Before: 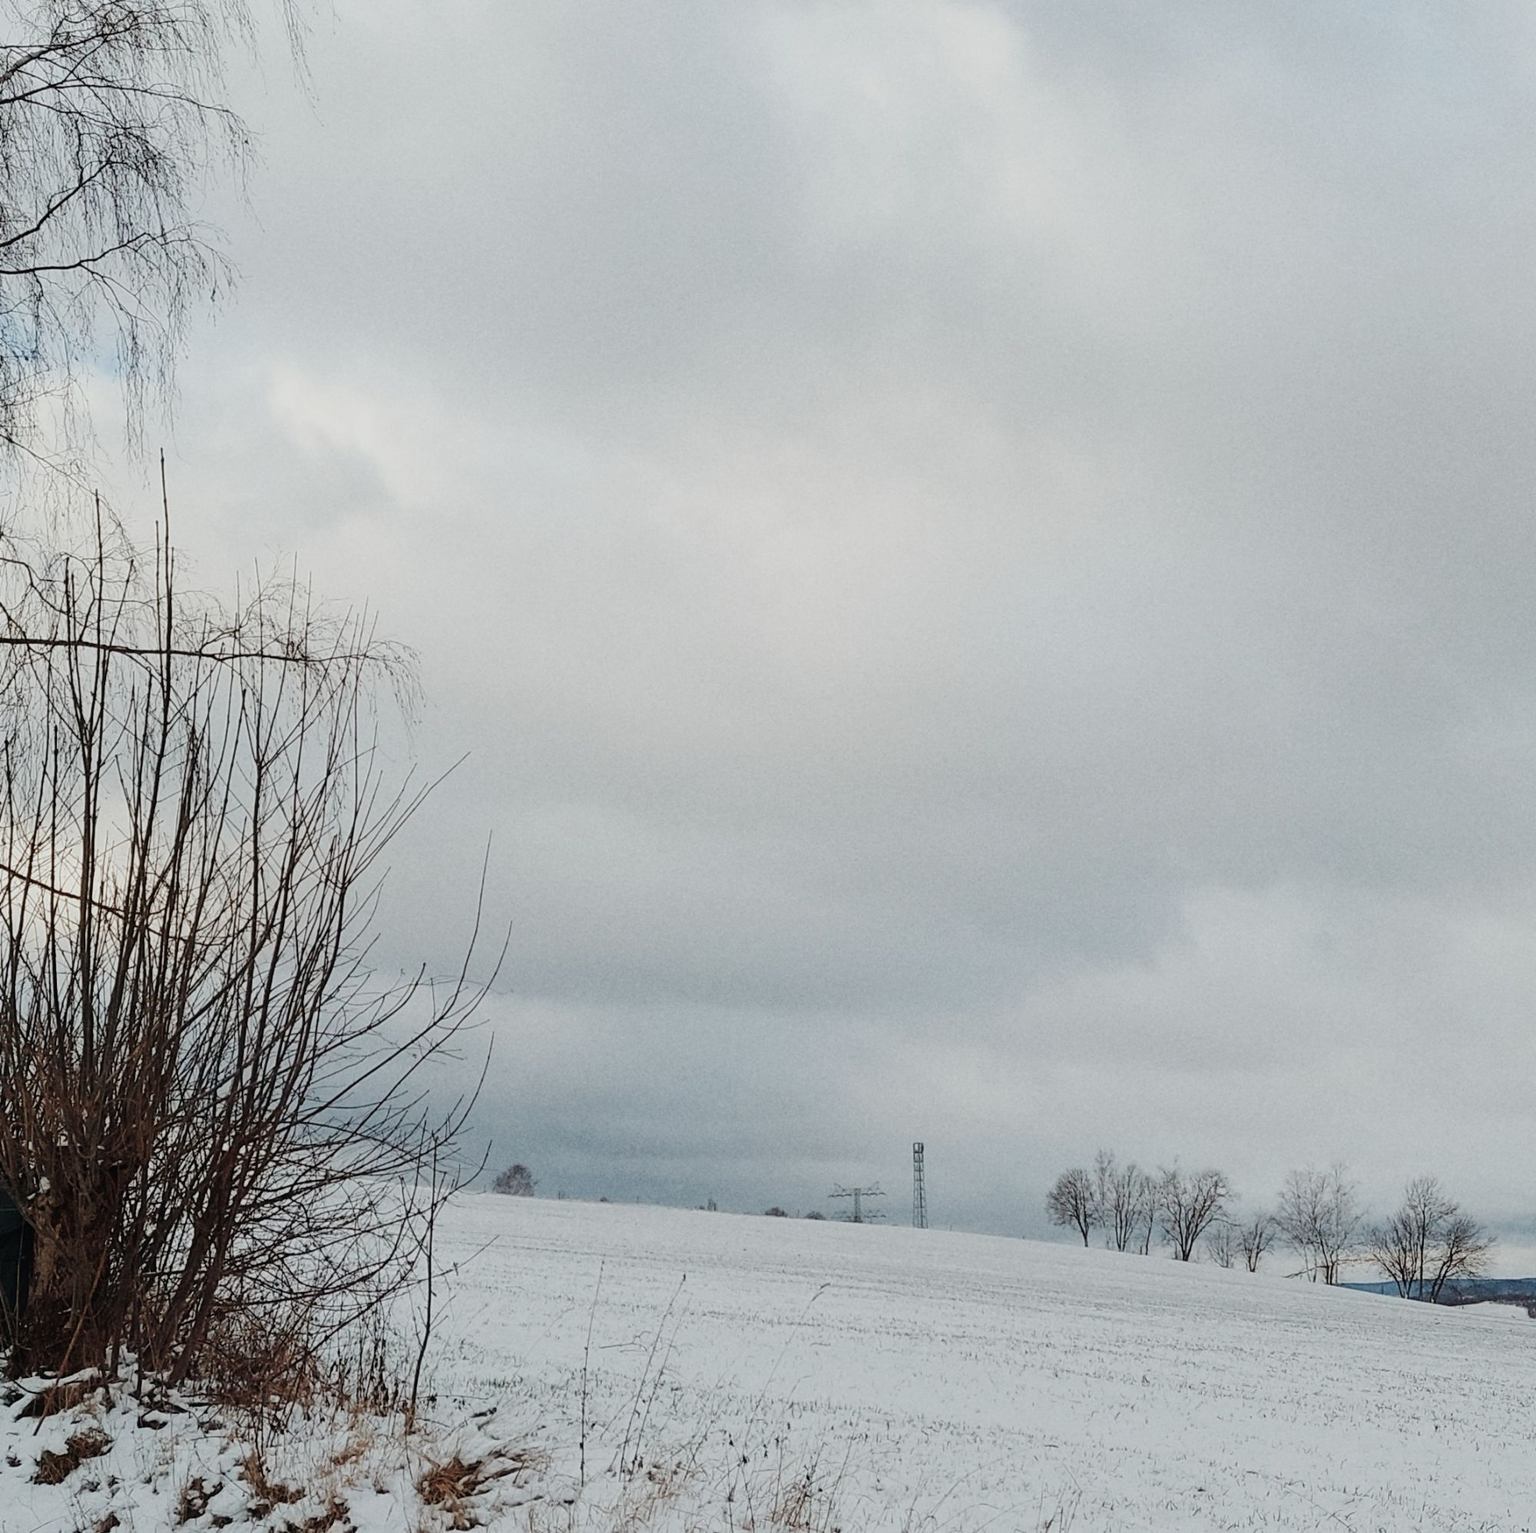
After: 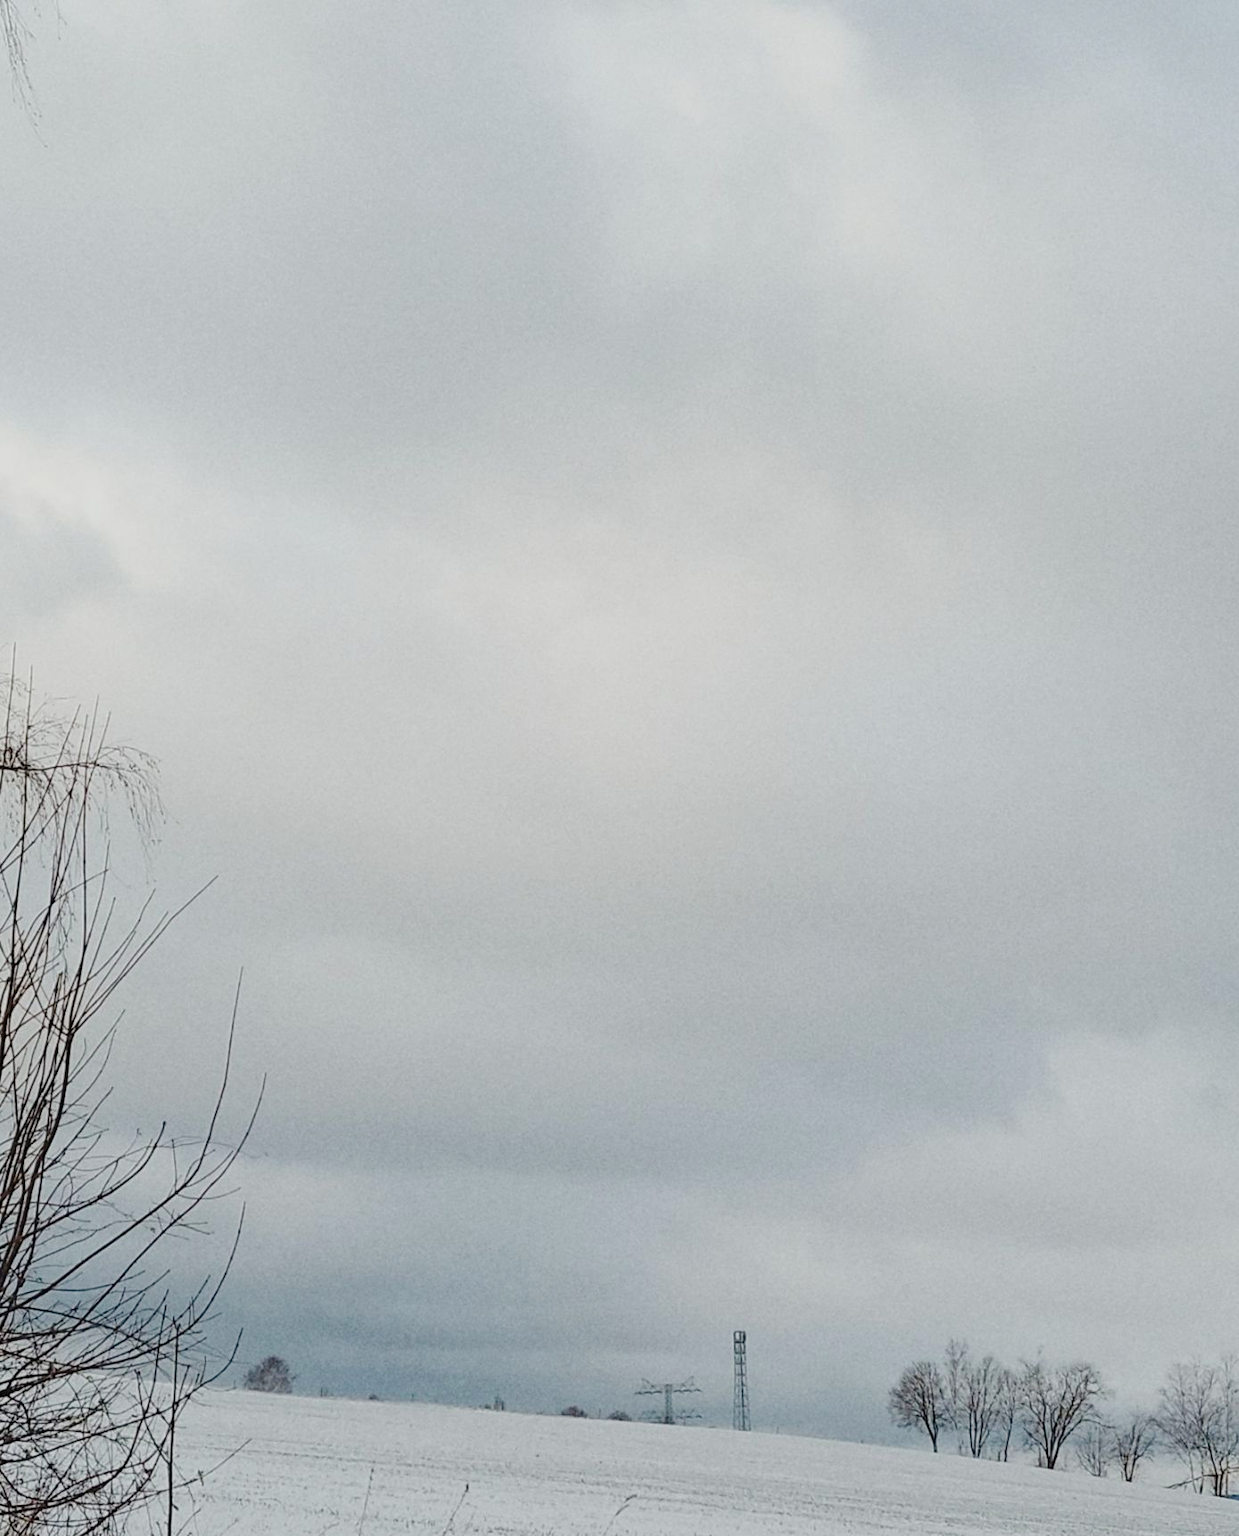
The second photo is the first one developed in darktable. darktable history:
color balance rgb: perceptual saturation grading › global saturation 20%, perceptual saturation grading › highlights -25%, perceptual saturation grading › shadows 50%
crop: left 18.479%, right 12.2%, bottom 13.971%
